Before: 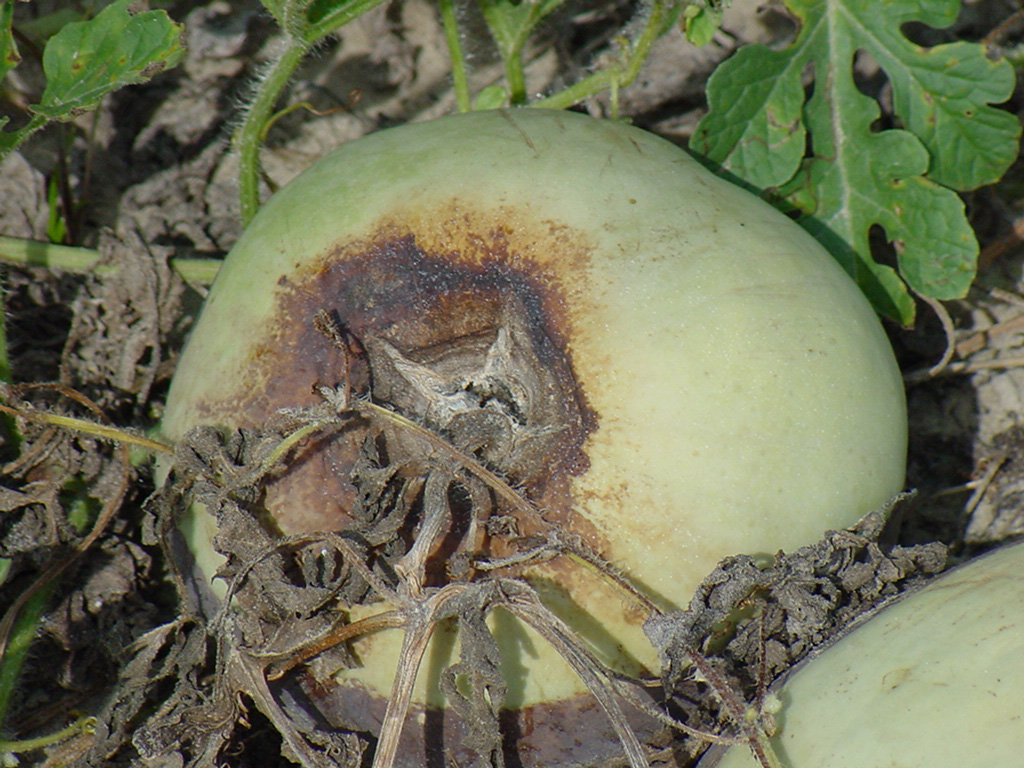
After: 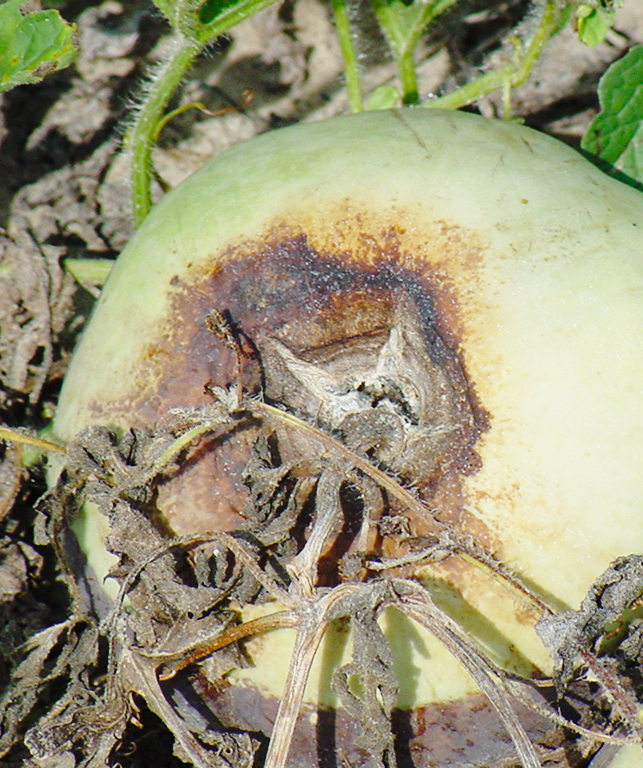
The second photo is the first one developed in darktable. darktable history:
tone equalizer: on, module defaults
exposure: compensate highlight preservation false
crop: left 10.644%, right 26.528%
base curve: curves: ch0 [(0, 0) (0.028, 0.03) (0.121, 0.232) (0.46, 0.748) (0.859, 0.968) (1, 1)], preserve colors none
